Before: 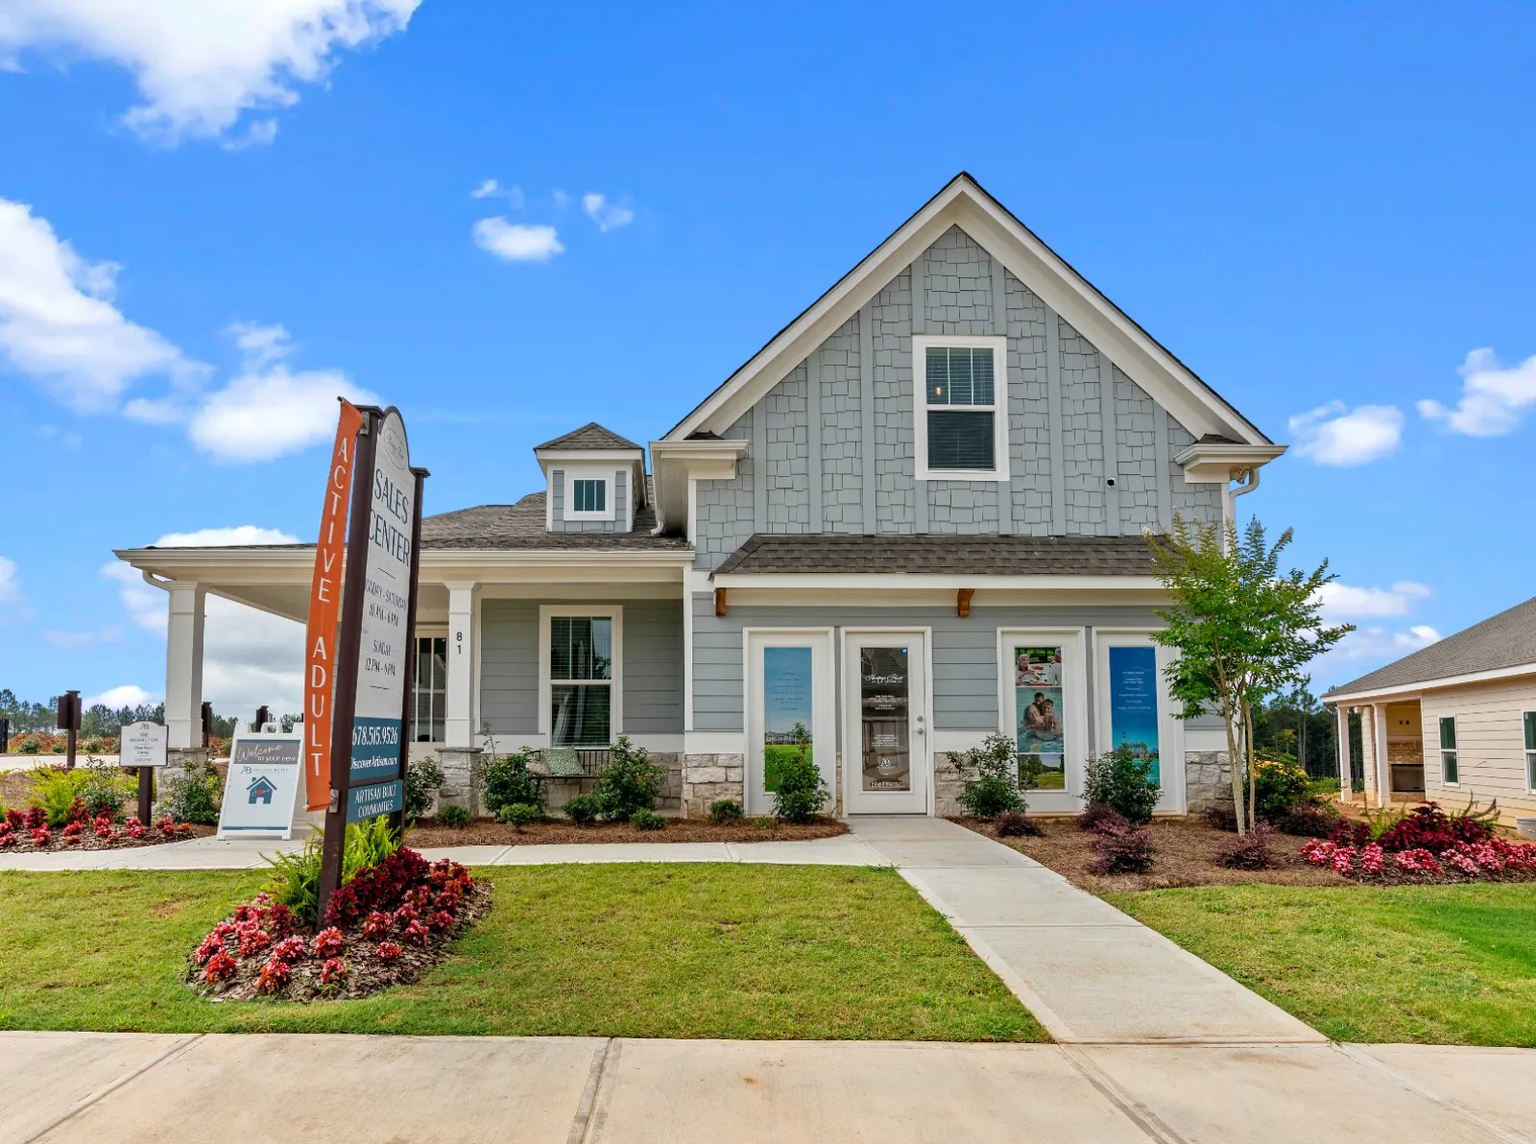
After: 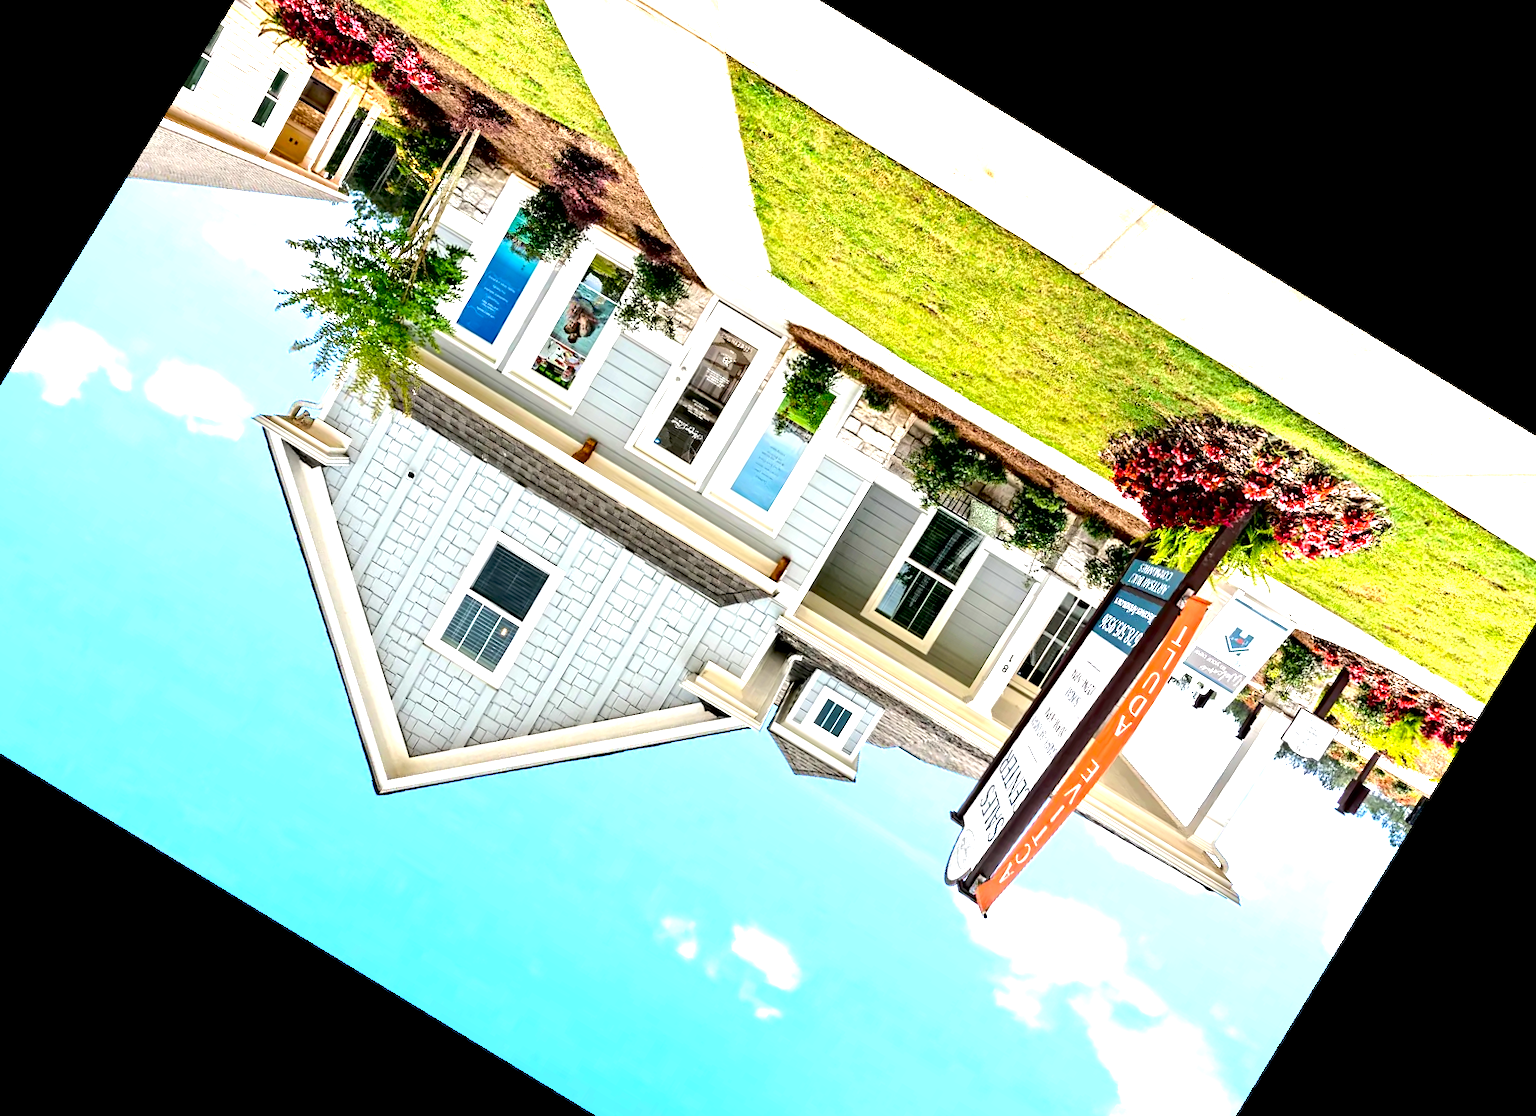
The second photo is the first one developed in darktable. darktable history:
exposure: black level correction 0.011, exposure 1.088 EV, compensate exposure bias true, compensate highlight preservation false
tone equalizer: -8 EV -0.75 EV, -7 EV -0.7 EV, -6 EV -0.6 EV, -5 EV -0.4 EV, -3 EV 0.4 EV, -2 EV 0.6 EV, -1 EV 0.7 EV, +0 EV 0.75 EV, edges refinement/feathering 500, mask exposure compensation -1.57 EV, preserve details no
crop and rotate: angle 148.68°, left 9.111%, top 15.603%, right 4.588%, bottom 17.041%
local contrast: mode bilateral grid, contrast 10, coarseness 25, detail 110%, midtone range 0.2
